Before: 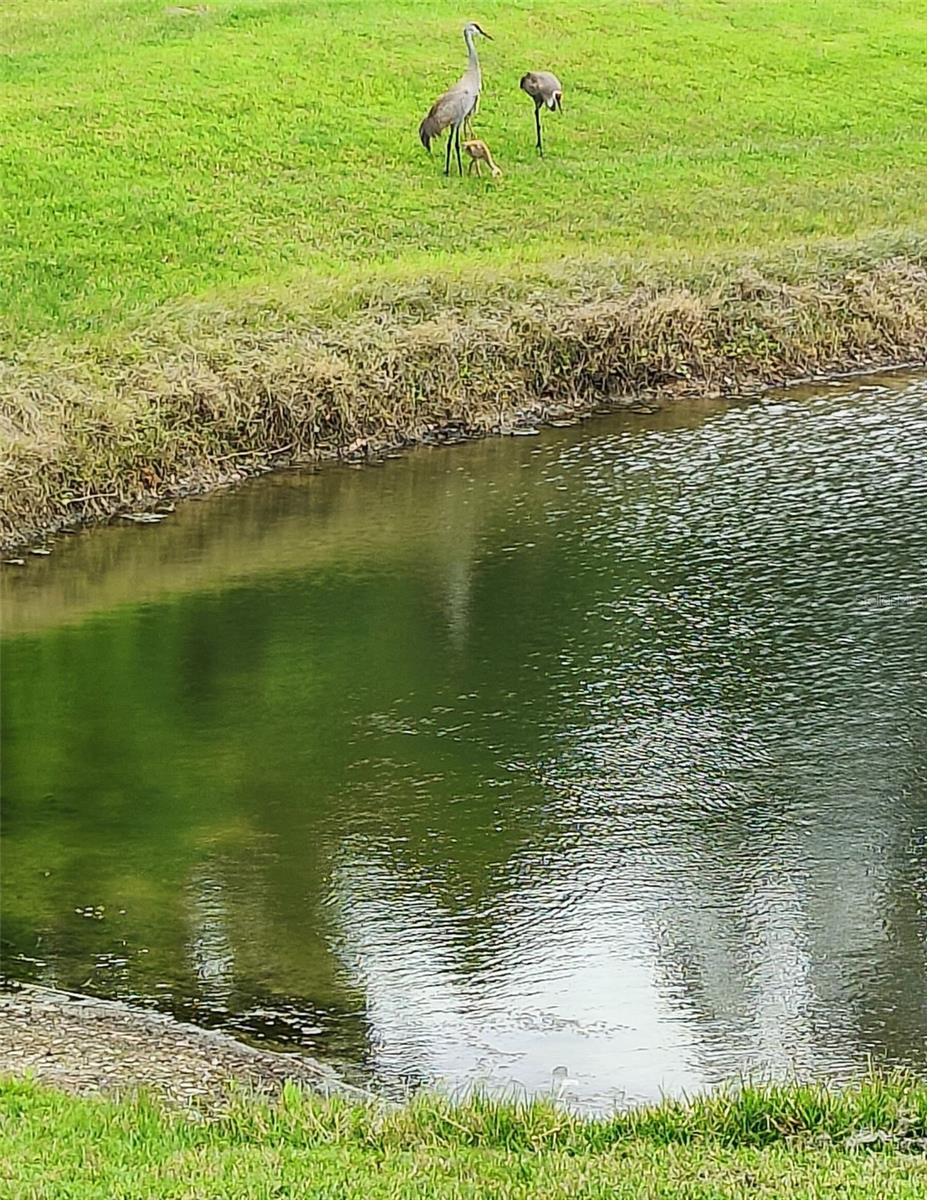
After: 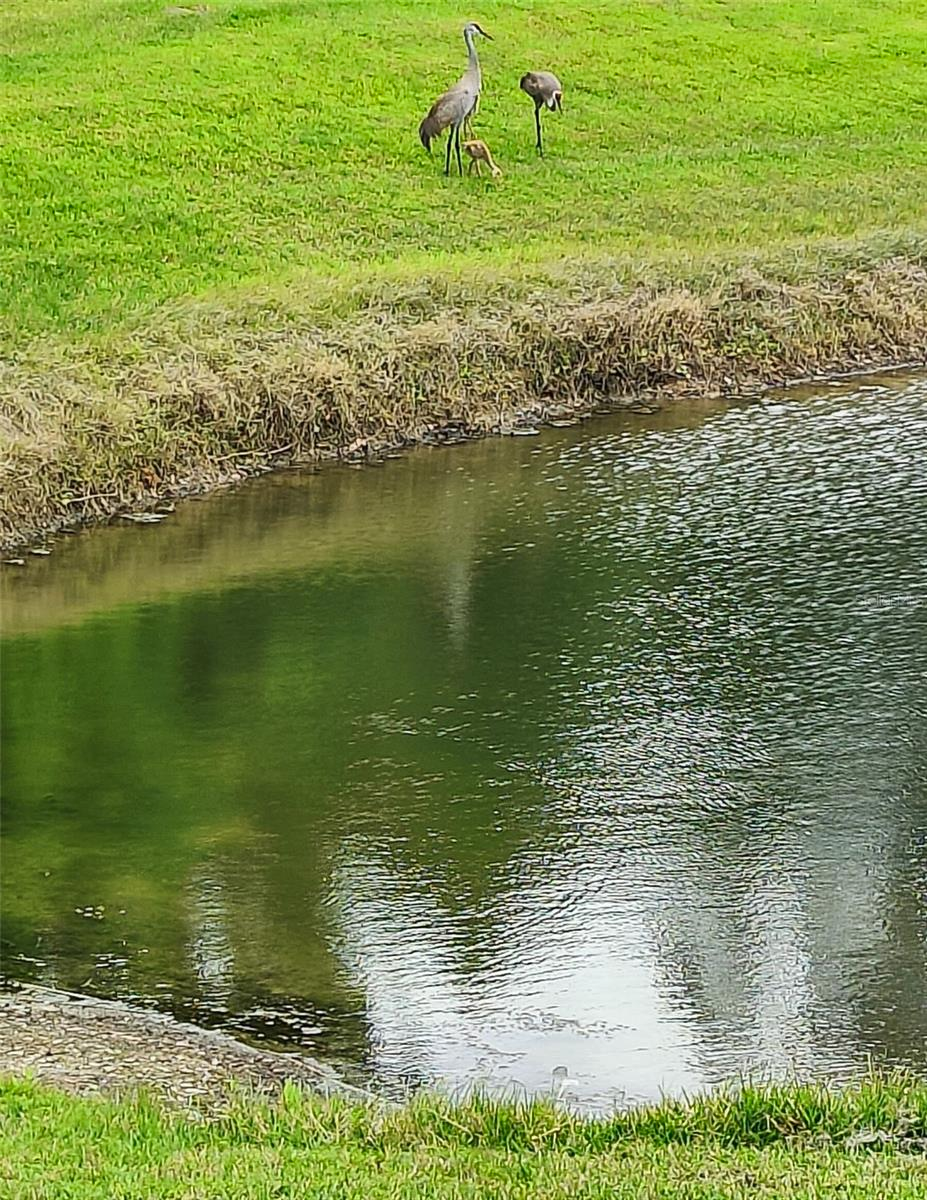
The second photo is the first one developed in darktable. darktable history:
shadows and highlights: shadows 32.53, highlights -46.47, compress 49.54%, soften with gaussian
